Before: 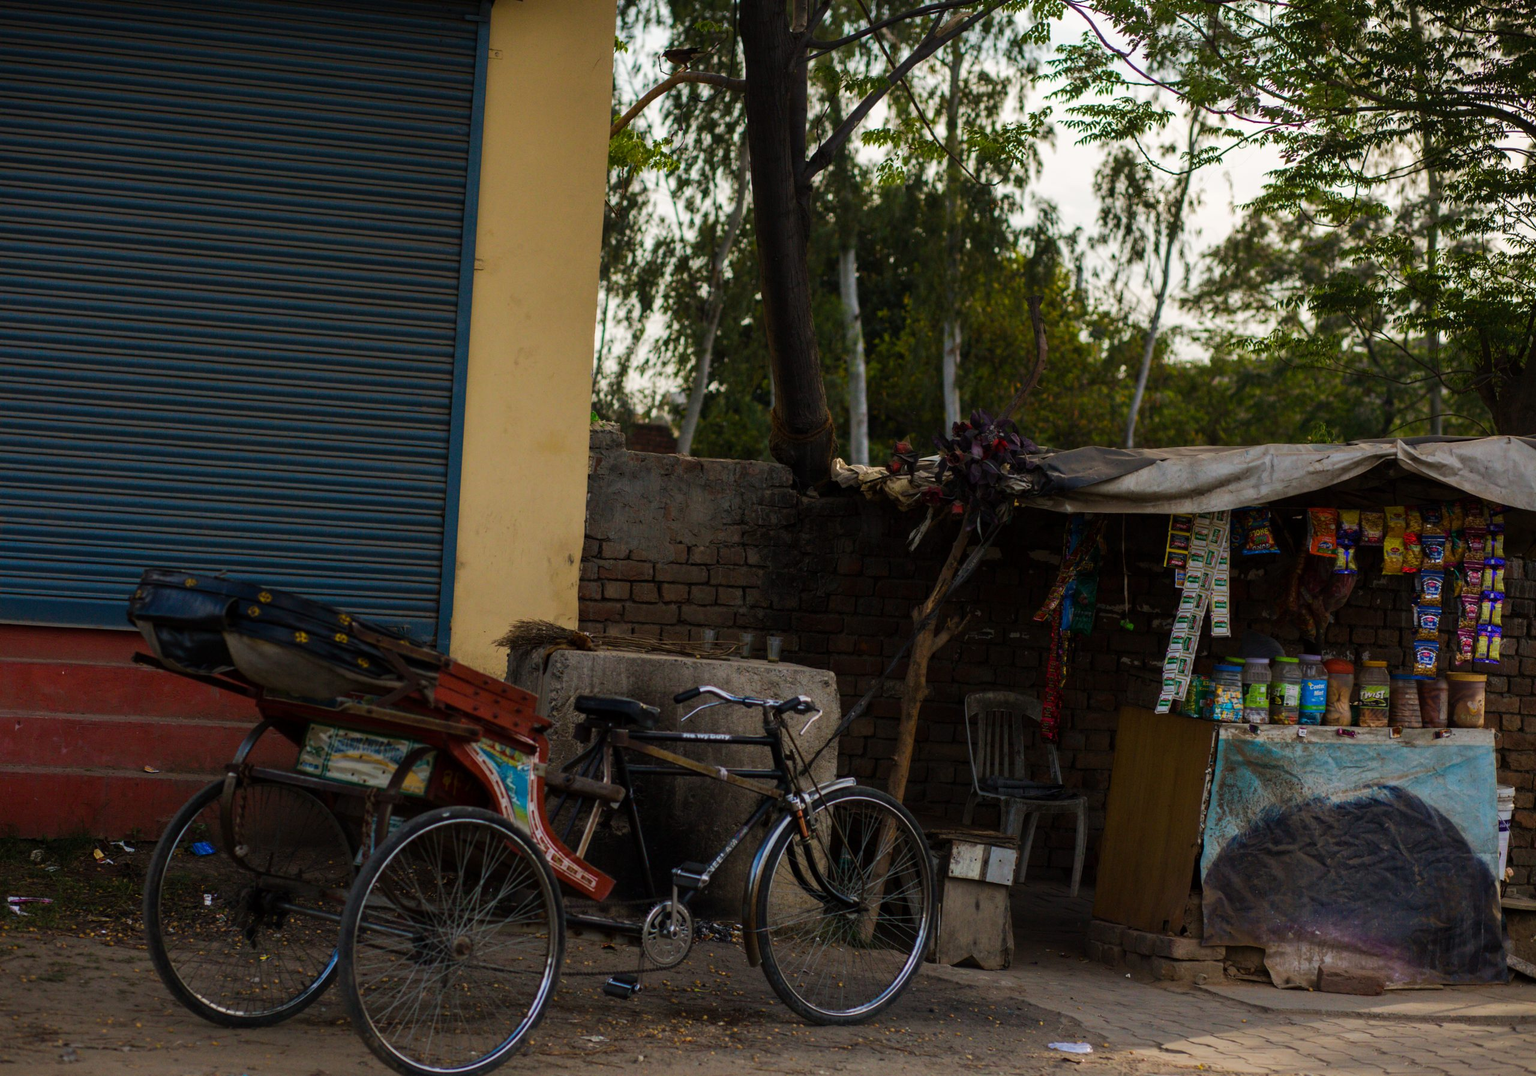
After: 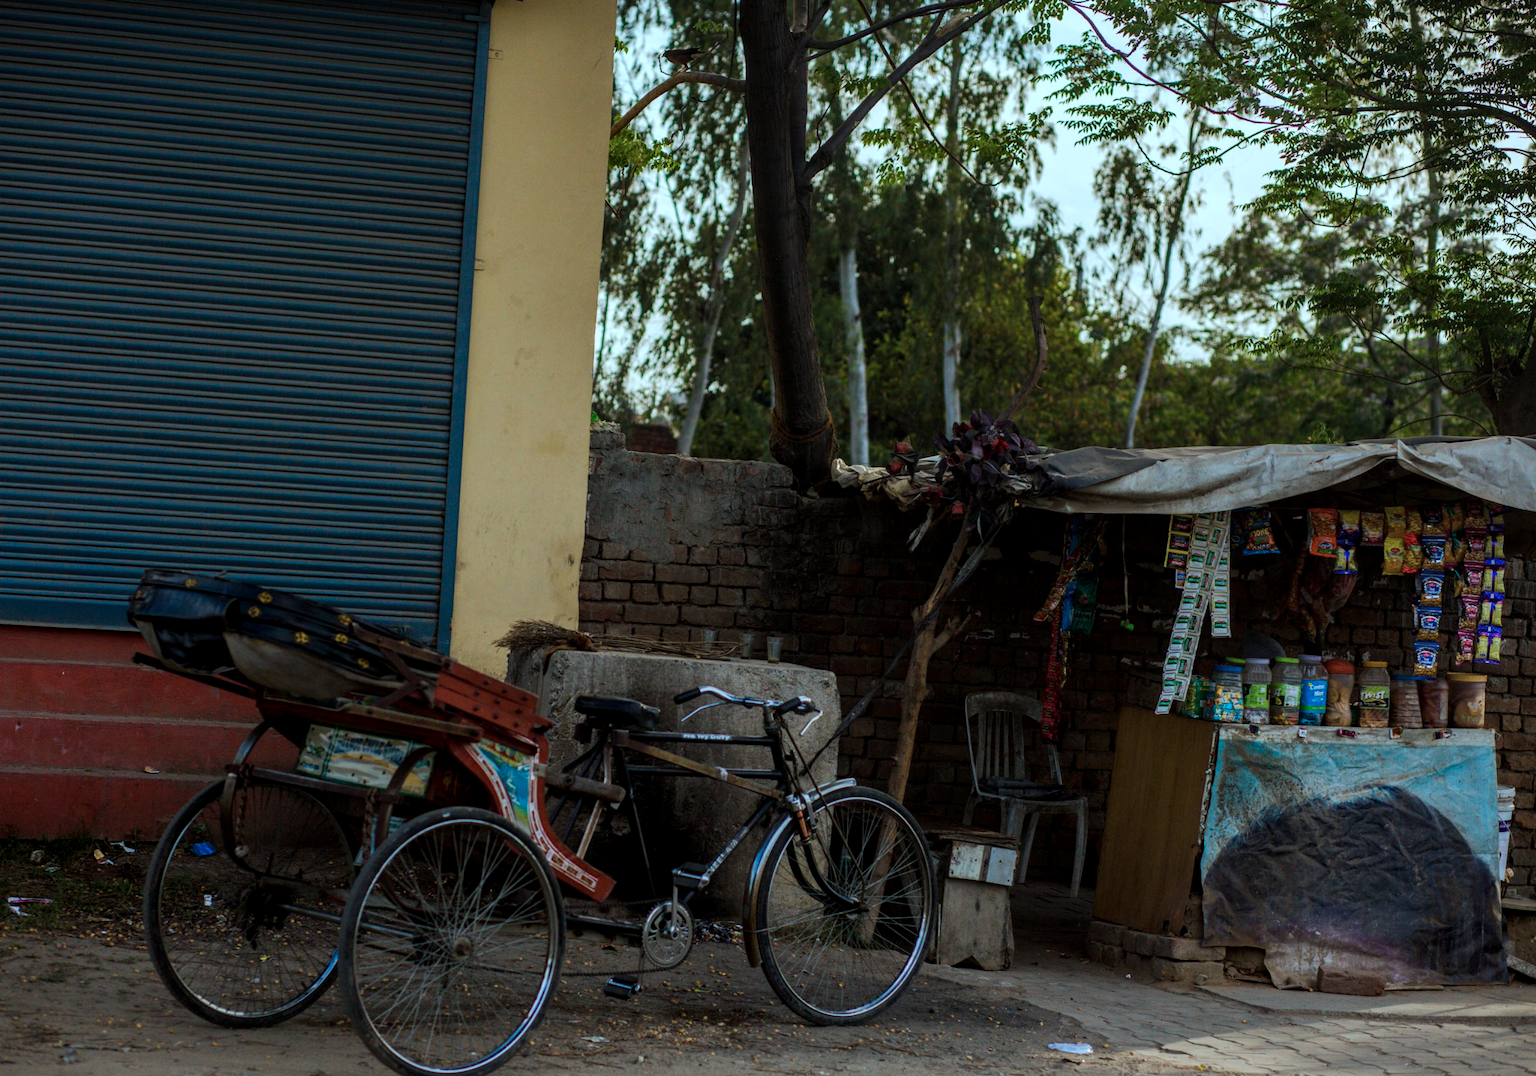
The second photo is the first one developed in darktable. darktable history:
color correction: highlights a* -11.71, highlights b* -15.58
local contrast: on, module defaults
